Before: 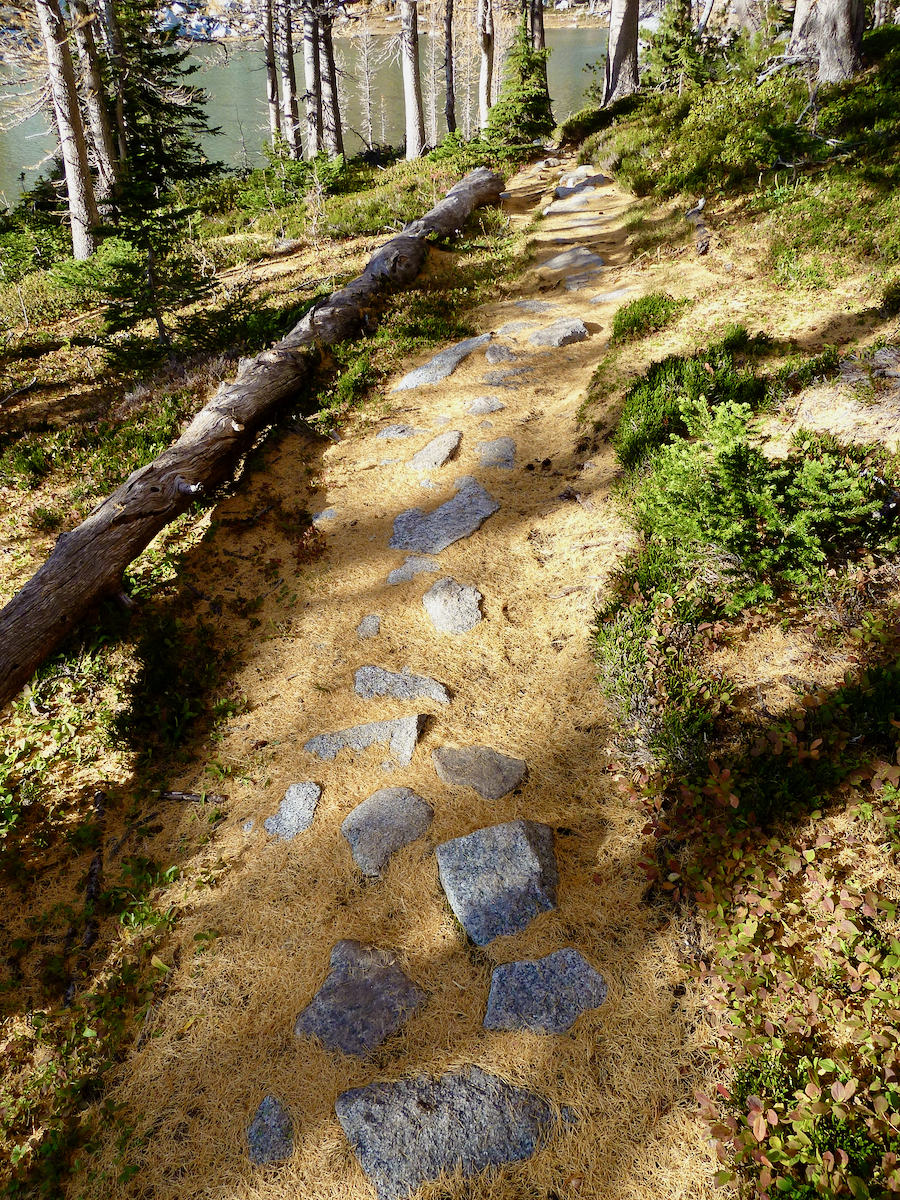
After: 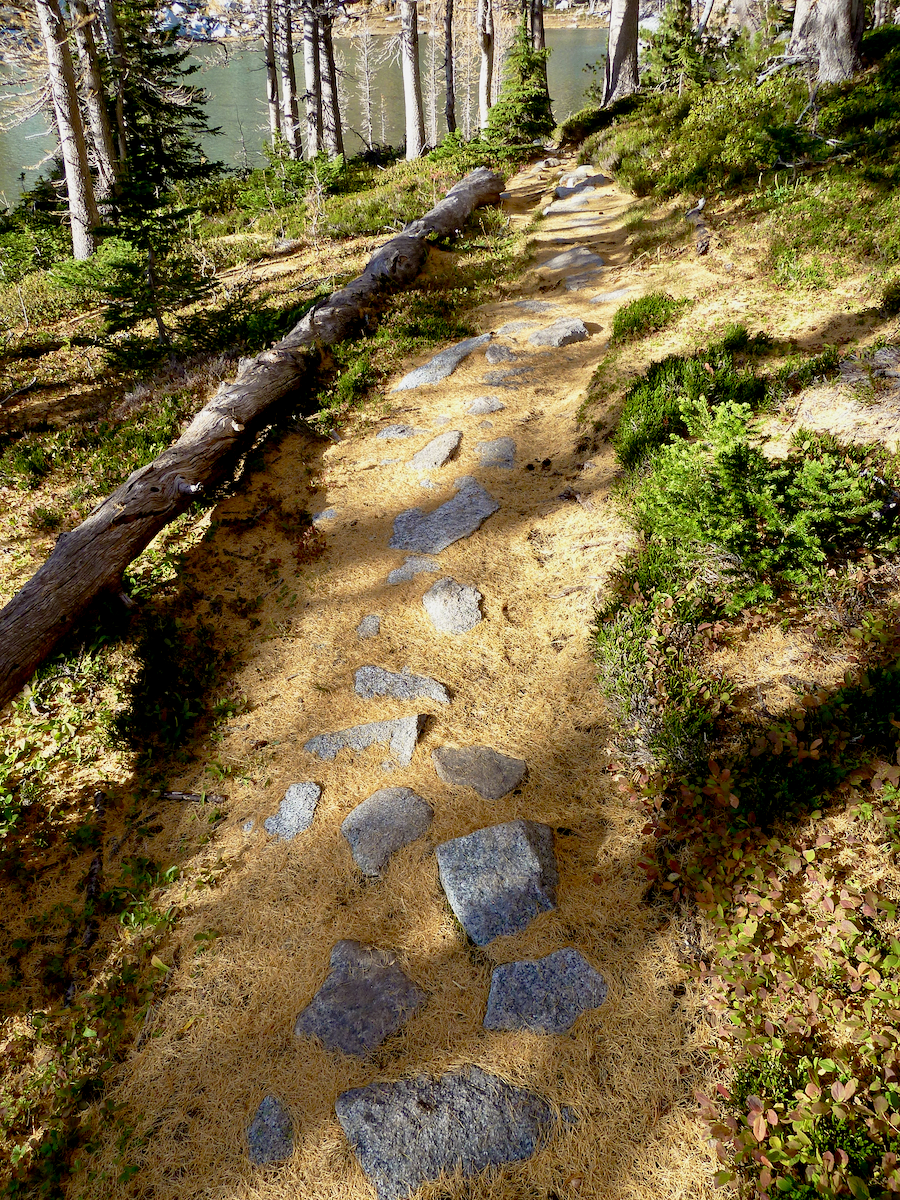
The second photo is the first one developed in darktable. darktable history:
tone curve: curves: ch0 [(0, 0) (0.15, 0.17) (0.452, 0.437) (0.611, 0.588) (0.751, 0.749) (1, 1)]; ch1 [(0, 0) (0.325, 0.327) (0.412, 0.45) (0.453, 0.484) (0.5, 0.501) (0.541, 0.55) (0.617, 0.612) (0.695, 0.697) (1, 1)]; ch2 [(0, 0) (0.386, 0.397) (0.452, 0.459) (0.505, 0.498) (0.524, 0.547) (0.574, 0.566) (0.633, 0.641) (1, 1)], preserve colors none
